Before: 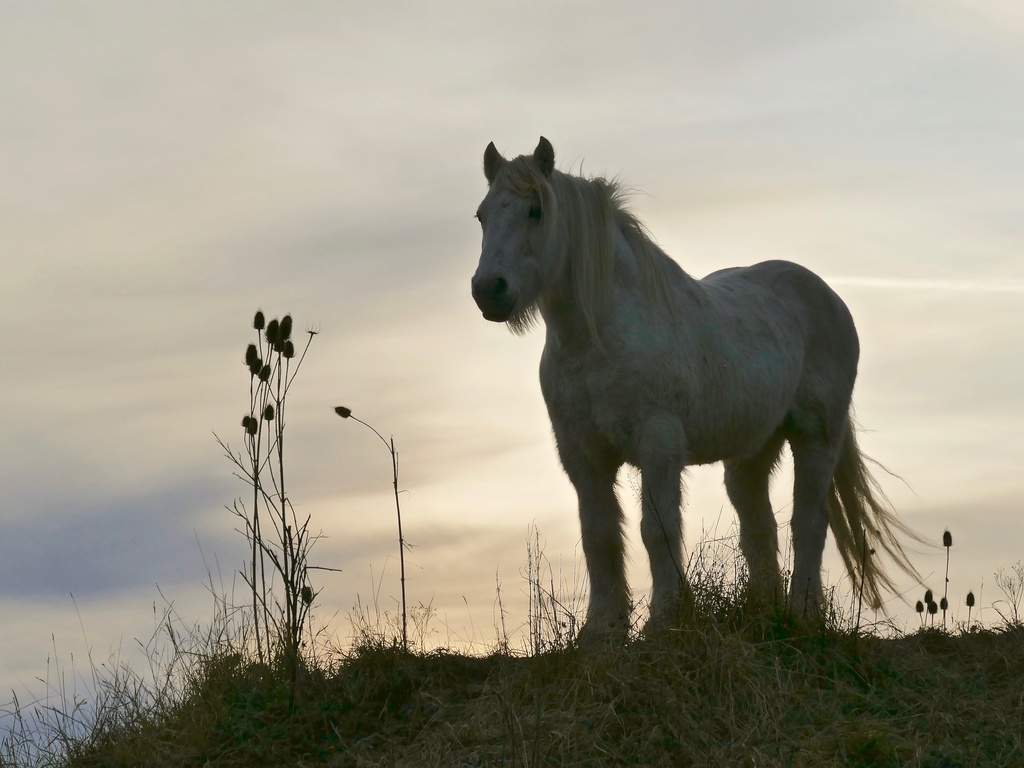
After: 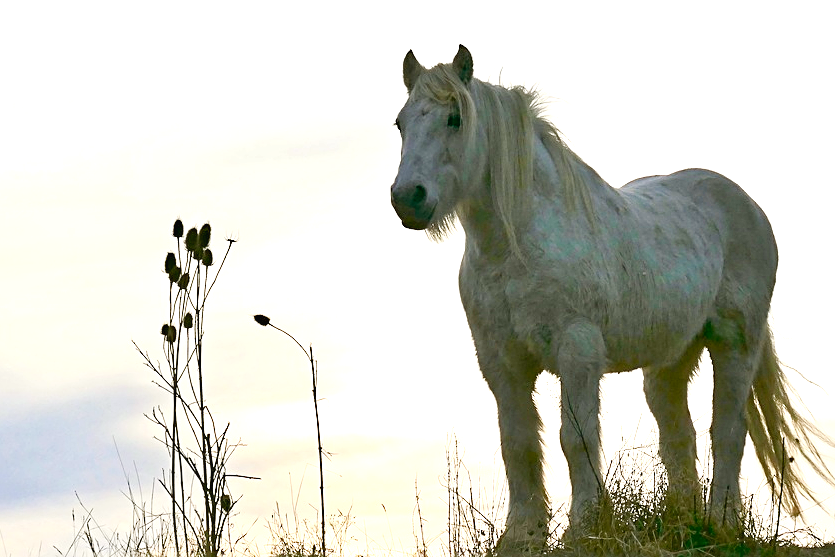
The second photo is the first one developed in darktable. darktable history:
exposure: black level correction 0, exposure 1.535 EV, compensate highlight preservation false
crop: left 7.91%, top 12.019%, right 10.462%, bottom 15.391%
sharpen: on, module defaults
haze removal: adaptive false
tone curve: curves: ch0 [(0, 0.019) (0.066, 0.043) (0.189, 0.182) (0.368, 0.407) (0.501, 0.564) (0.677, 0.729) (0.851, 0.861) (0.997, 0.959)]; ch1 [(0, 0) (0.187, 0.121) (0.388, 0.346) (0.437, 0.409) (0.474, 0.472) (0.499, 0.501) (0.514, 0.507) (0.548, 0.557) (0.653, 0.663) (0.812, 0.856) (1, 1)]; ch2 [(0, 0) (0.246, 0.214) (0.421, 0.427) (0.459, 0.484) (0.5, 0.504) (0.518, 0.516) (0.529, 0.548) (0.56, 0.576) (0.607, 0.63) (0.744, 0.734) (0.867, 0.821) (0.993, 0.889)], preserve colors none
tone equalizer: luminance estimator HSV value / RGB max
